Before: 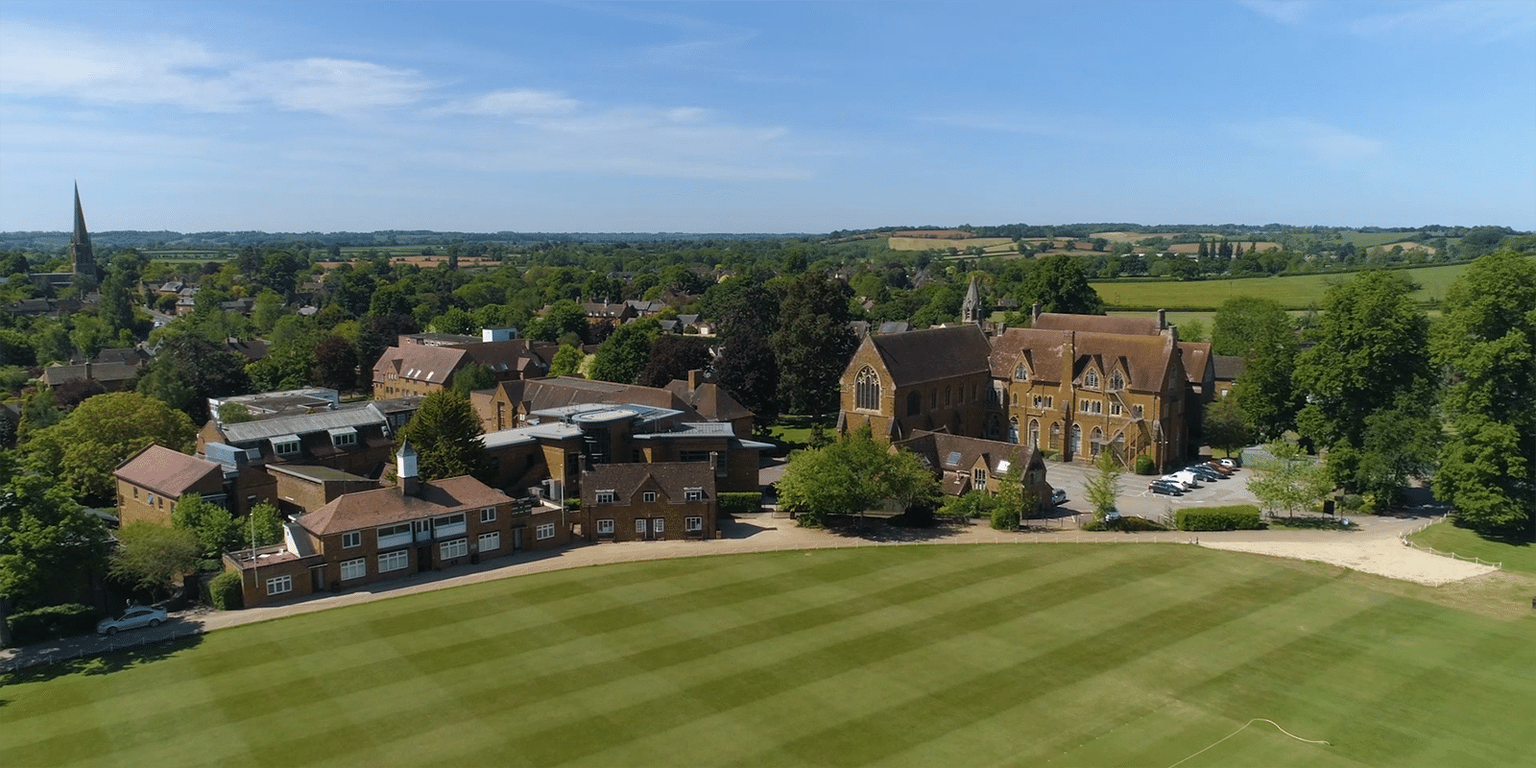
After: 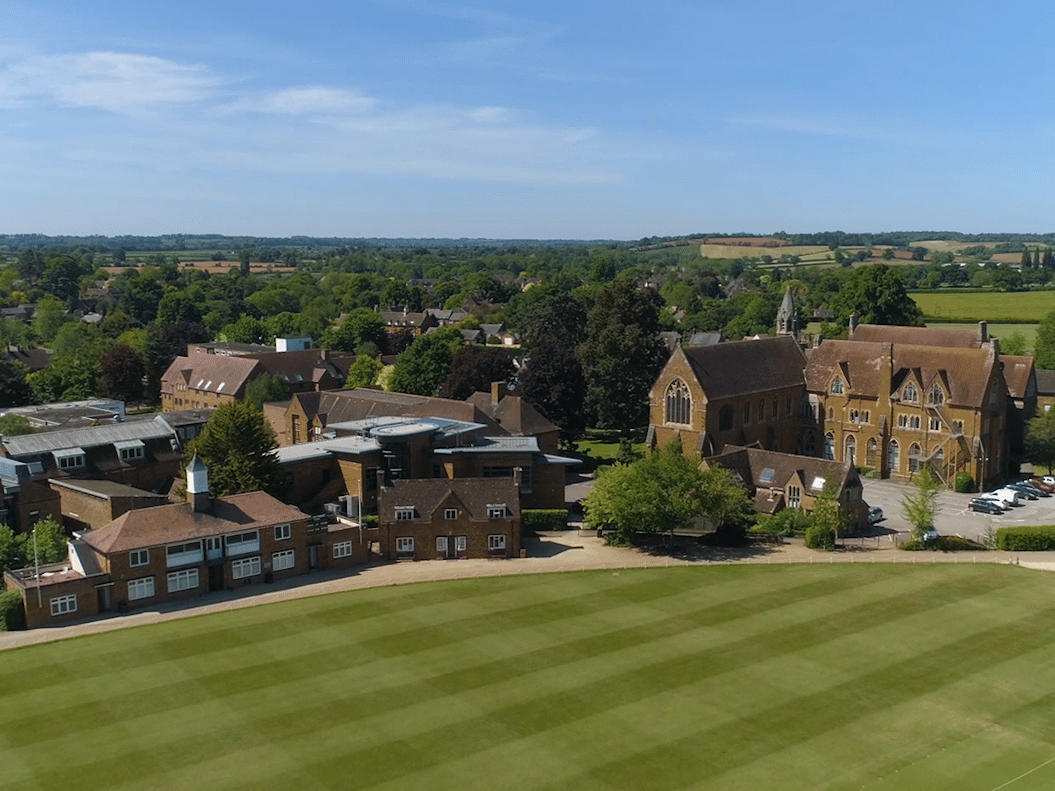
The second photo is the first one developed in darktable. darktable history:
rotate and perspective: rotation 0.174°, lens shift (vertical) 0.013, lens shift (horizontal) 0.019, shear 0.001, automatic cropping original format, crop left 0.007, crop right 0.991, crop top 0.016, crop bottom 0.997
crop and rotate: left 14.292%, right 19.041%
